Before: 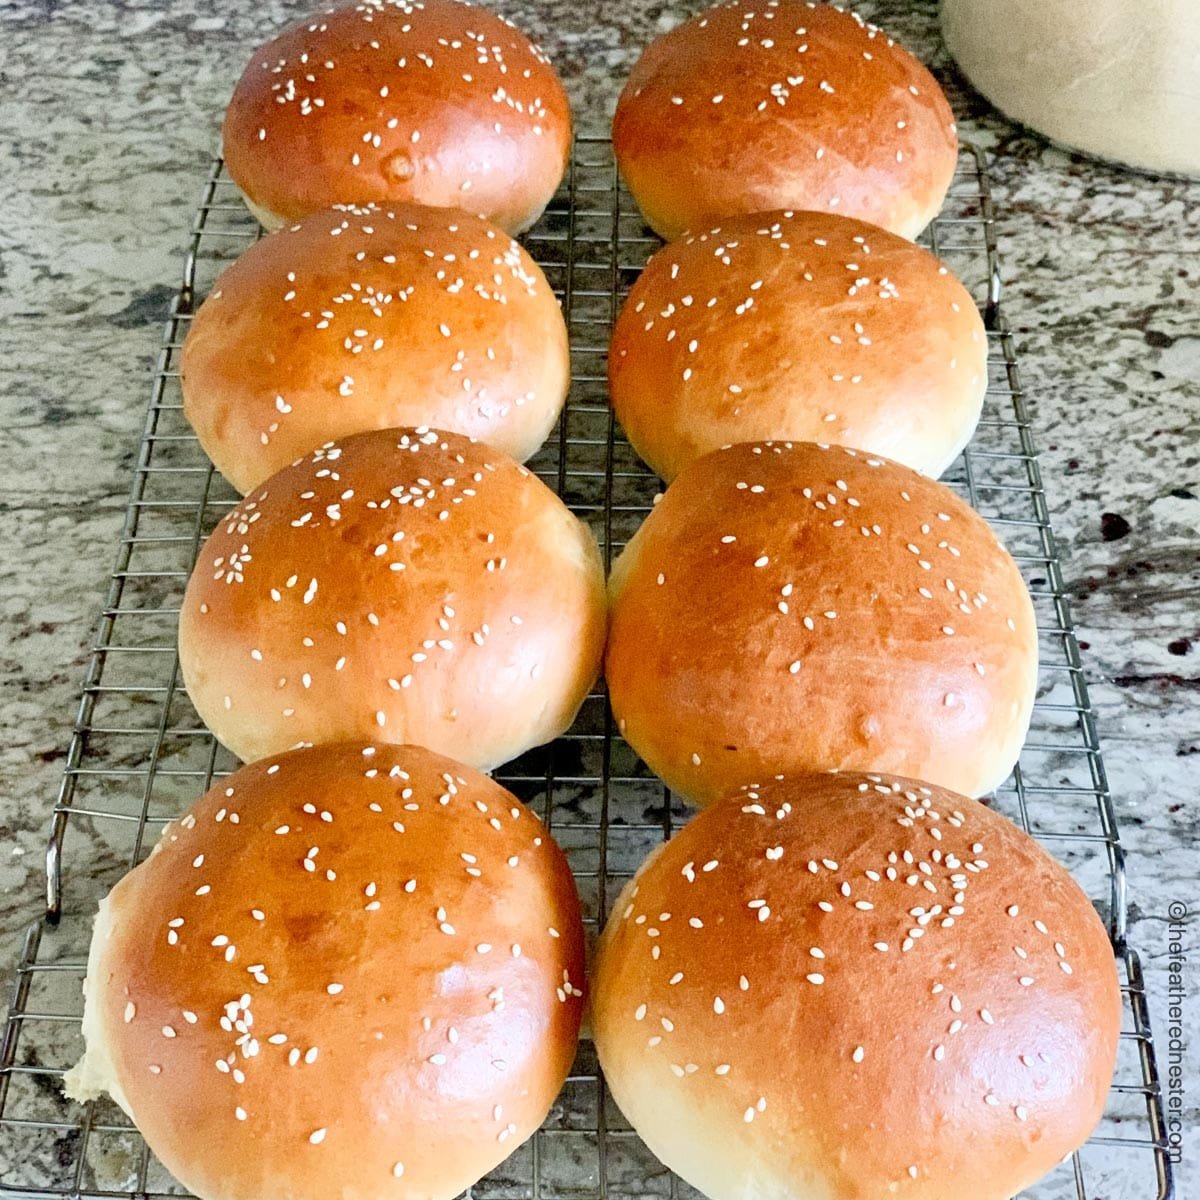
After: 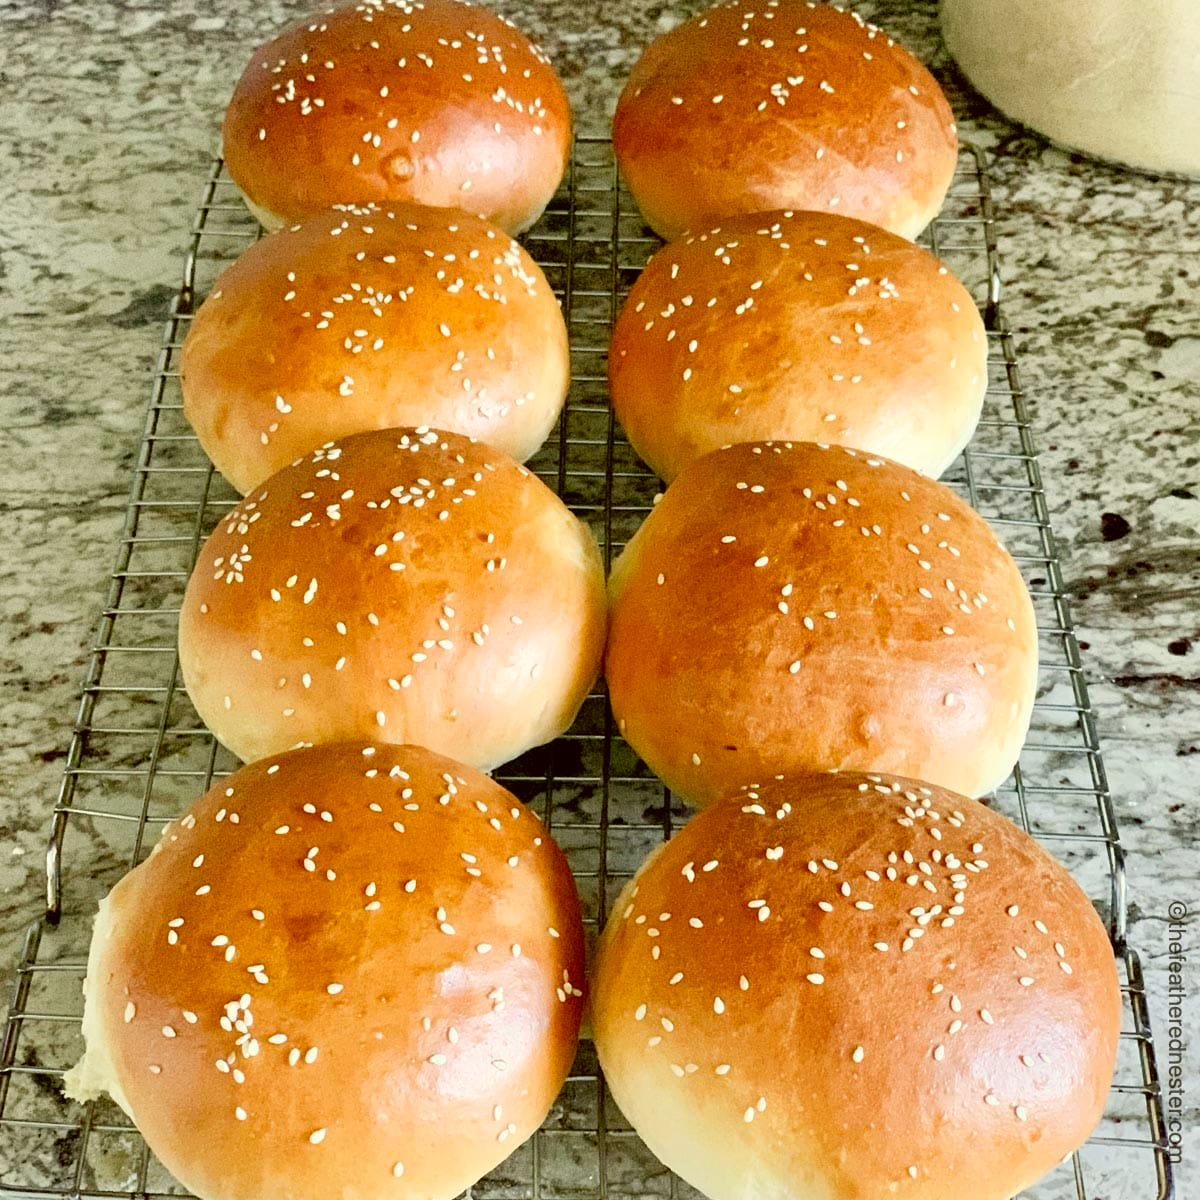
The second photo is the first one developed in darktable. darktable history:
color correction: highlights a* -1.6, highlights b* 10.48, shadows a* 0.867, shadows b* 18.76
